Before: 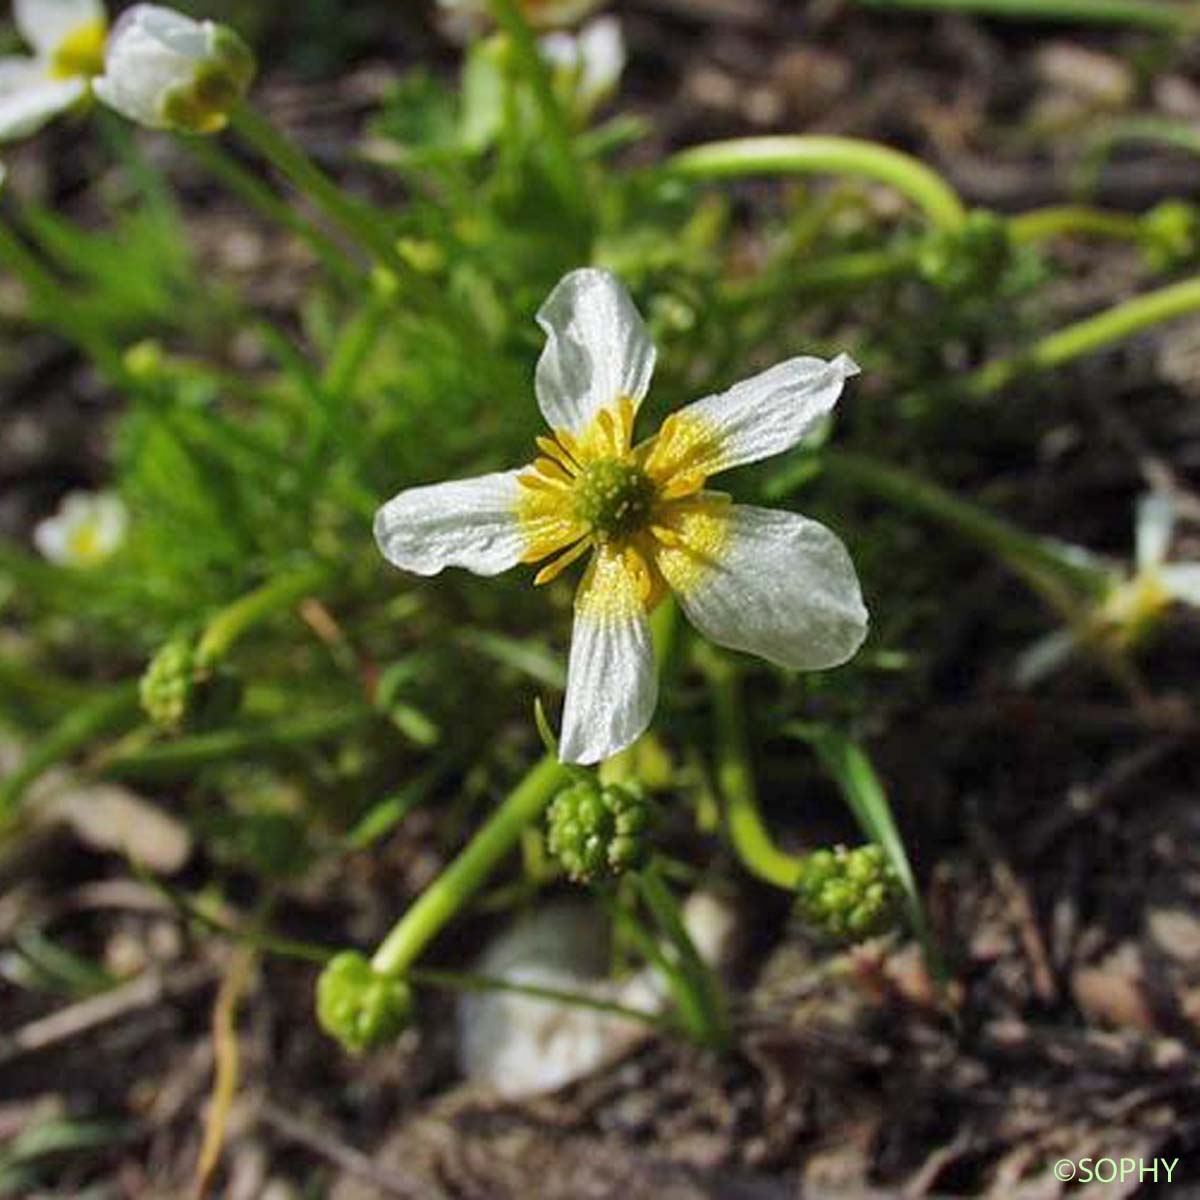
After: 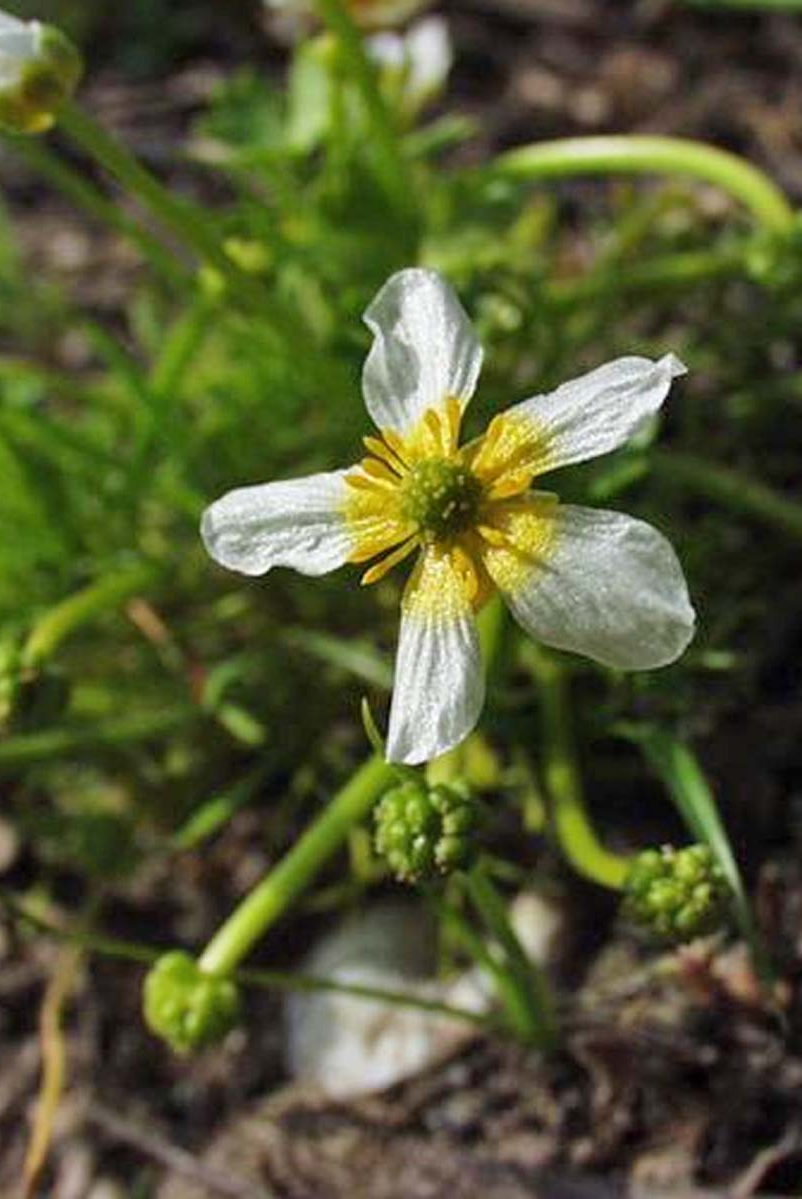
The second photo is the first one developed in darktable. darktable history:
crop and rotate: left 14.461%, right 18.667%
